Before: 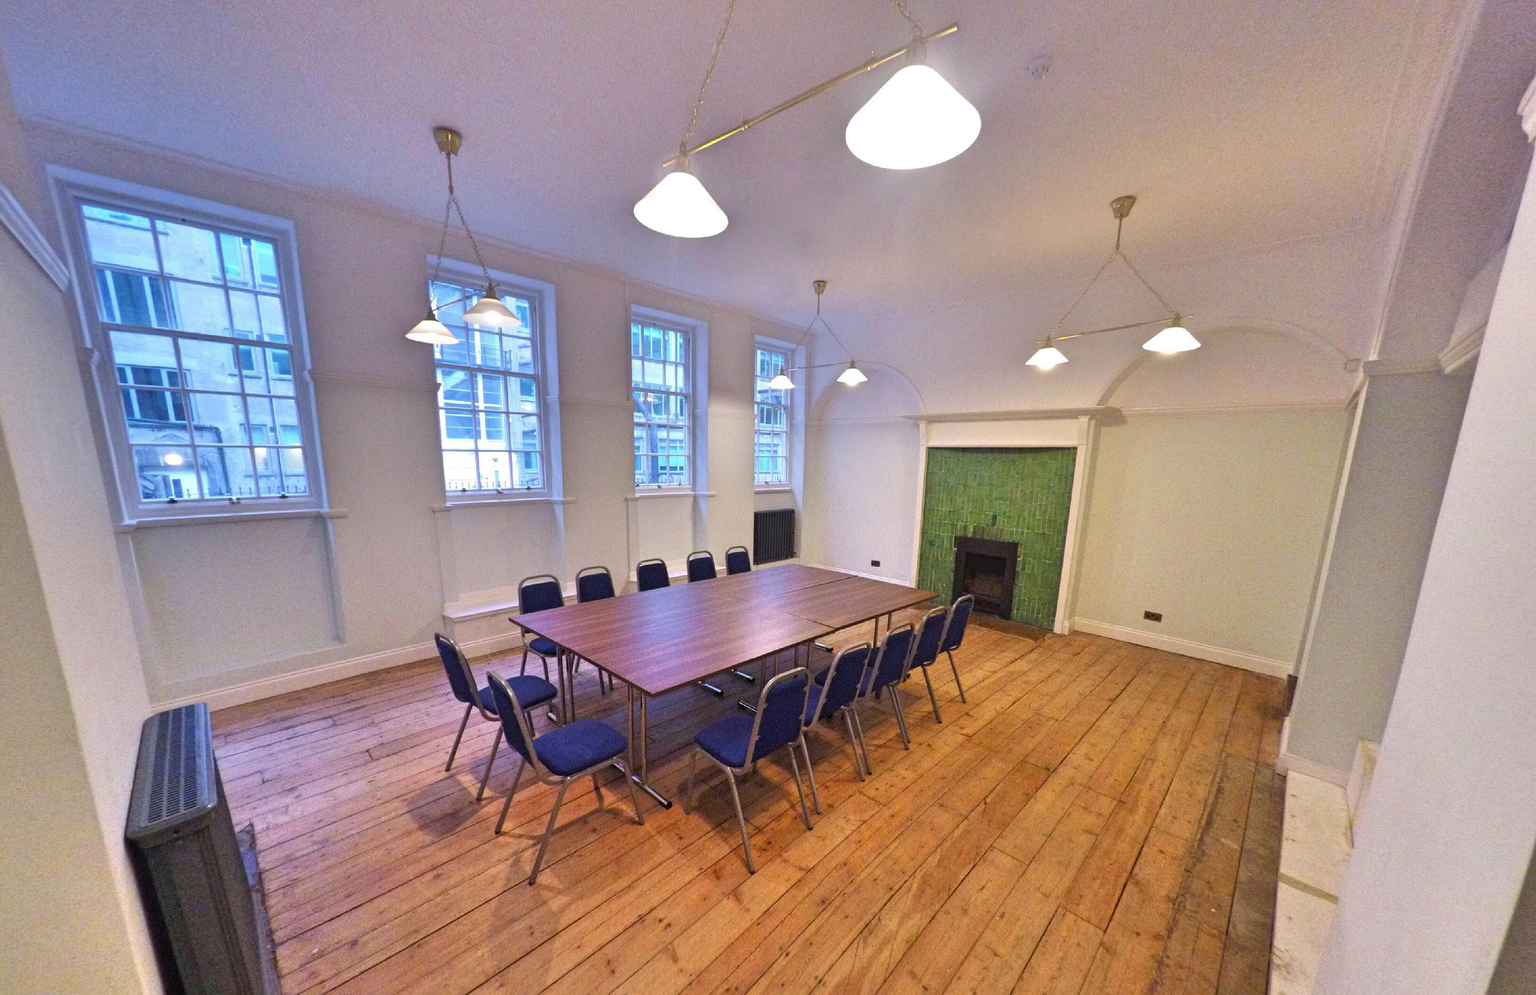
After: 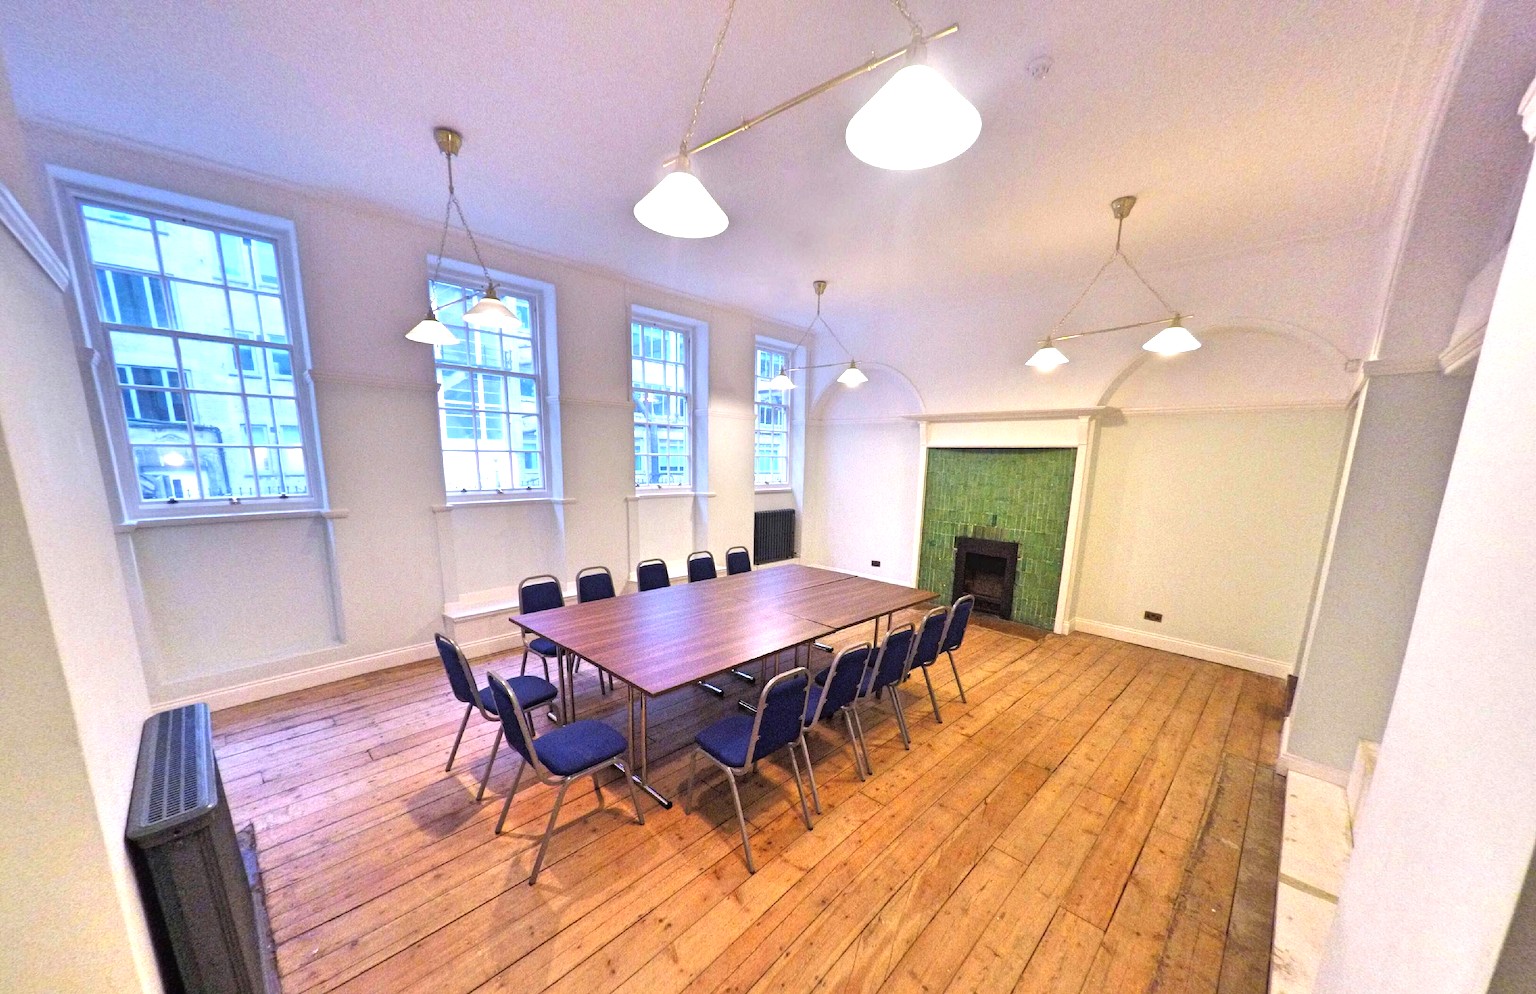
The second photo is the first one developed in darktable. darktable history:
tone equalizer: -8 EV -0.748 EV, -7 EV -0.739 EV, -6 EV -0.565 EV, -5 EV -0.405 EV, -3 EV 0.384 EV, -2 EV 0.6 EV, -1 EV 0.7 EV, +0 EV 0.756 EV
